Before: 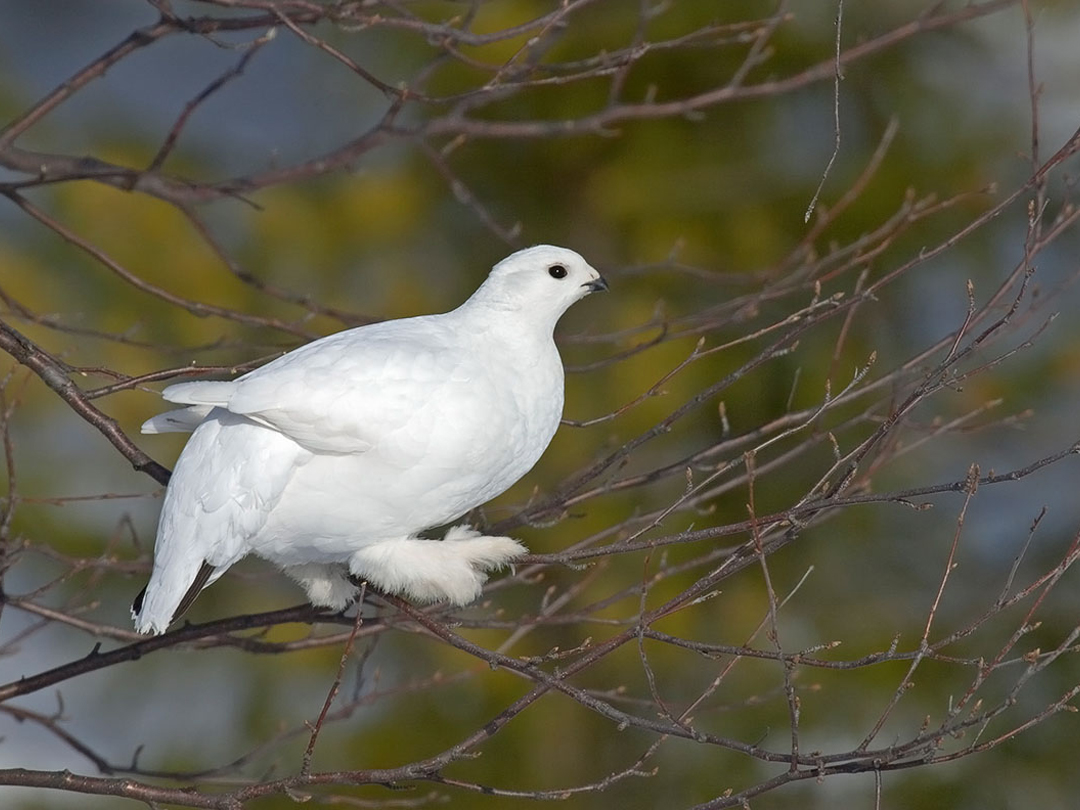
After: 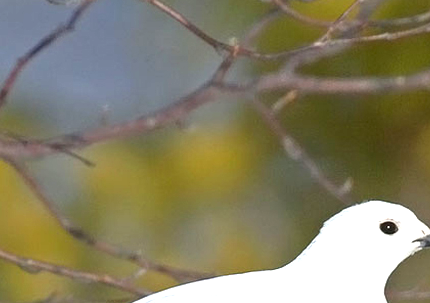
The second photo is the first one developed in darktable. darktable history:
crop: left 15.702%, top 5.449%, right 44.397%, bottom 57.052%
exposure: exposure 1.239 EV, compensate highlight preservation false
